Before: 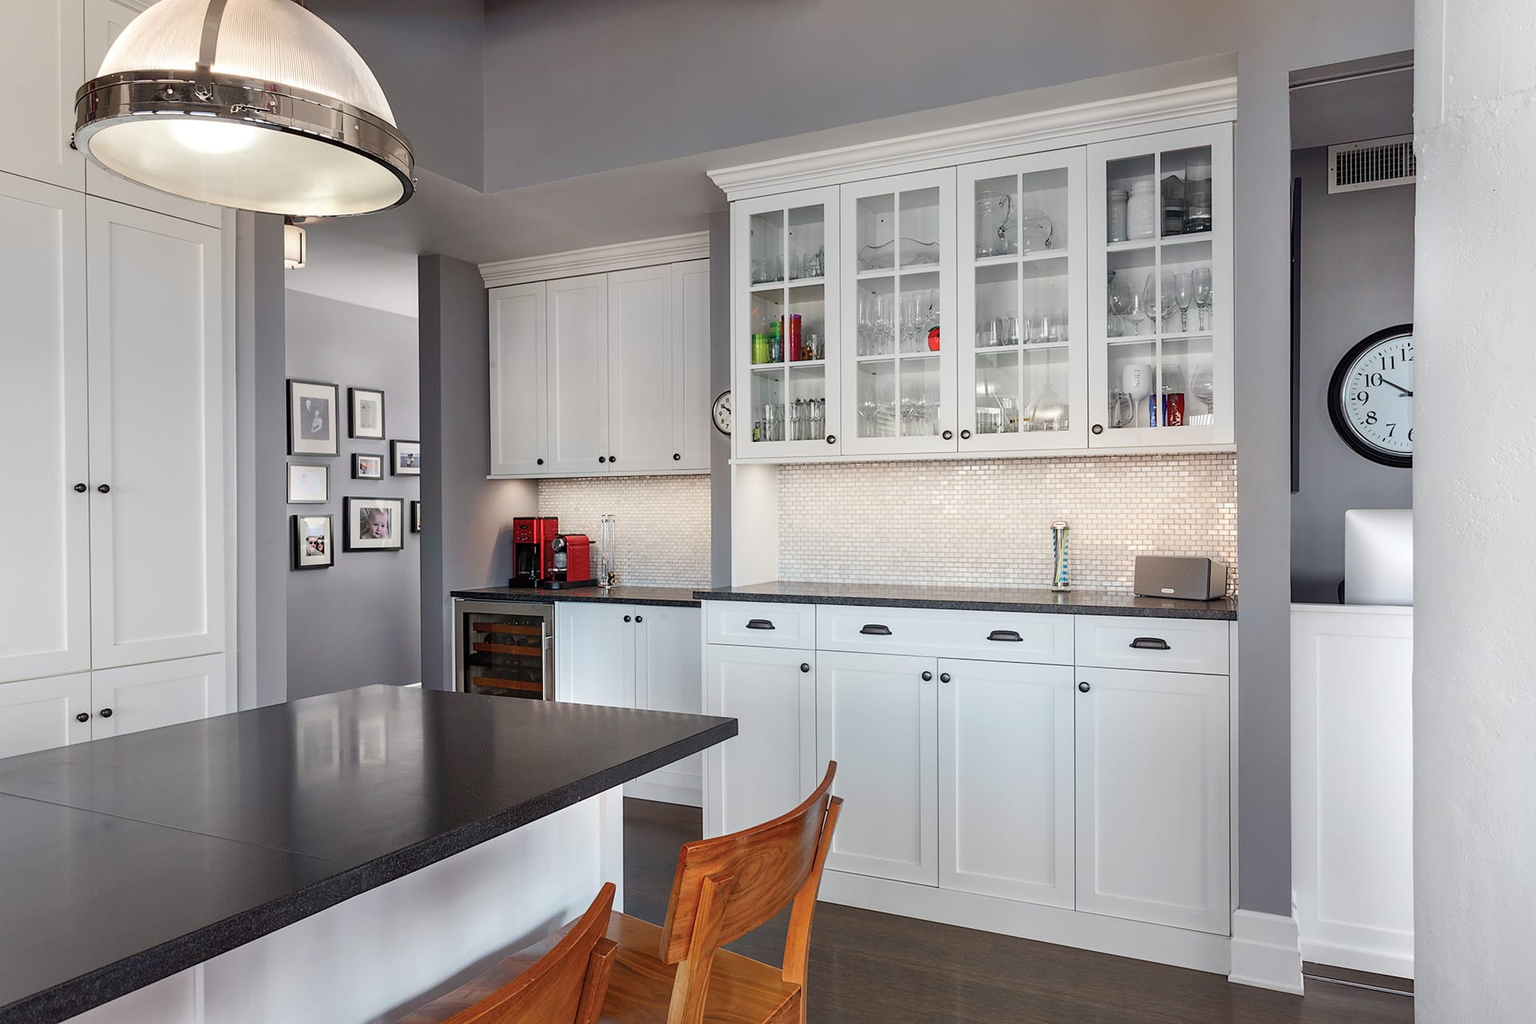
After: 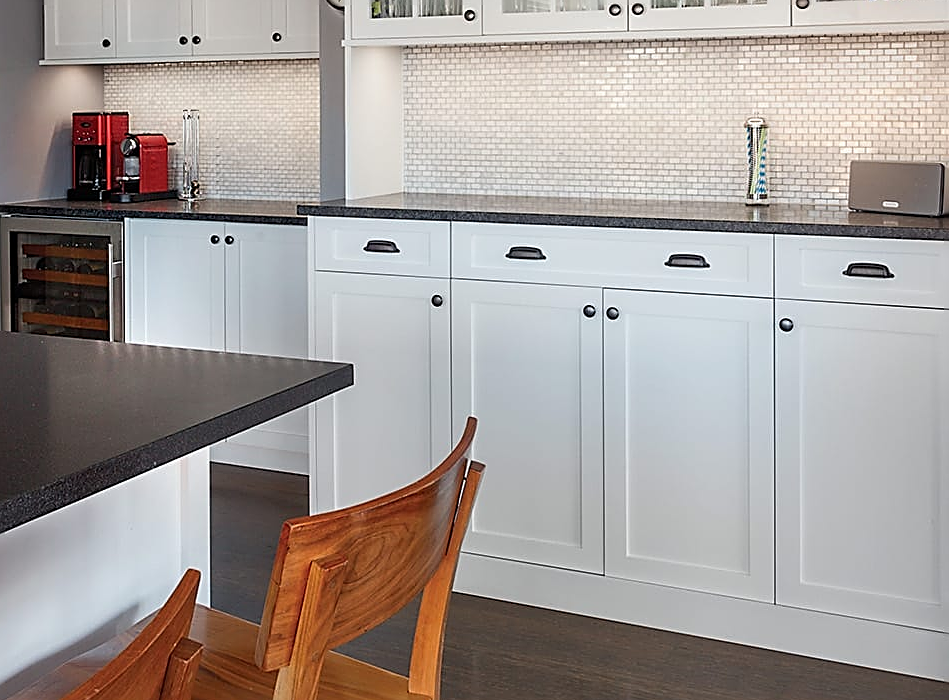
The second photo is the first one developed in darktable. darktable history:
crop: left 29.672%, top 41.786%, right 20.851%, bottom 3.487%
sharpen: amount 0.75
